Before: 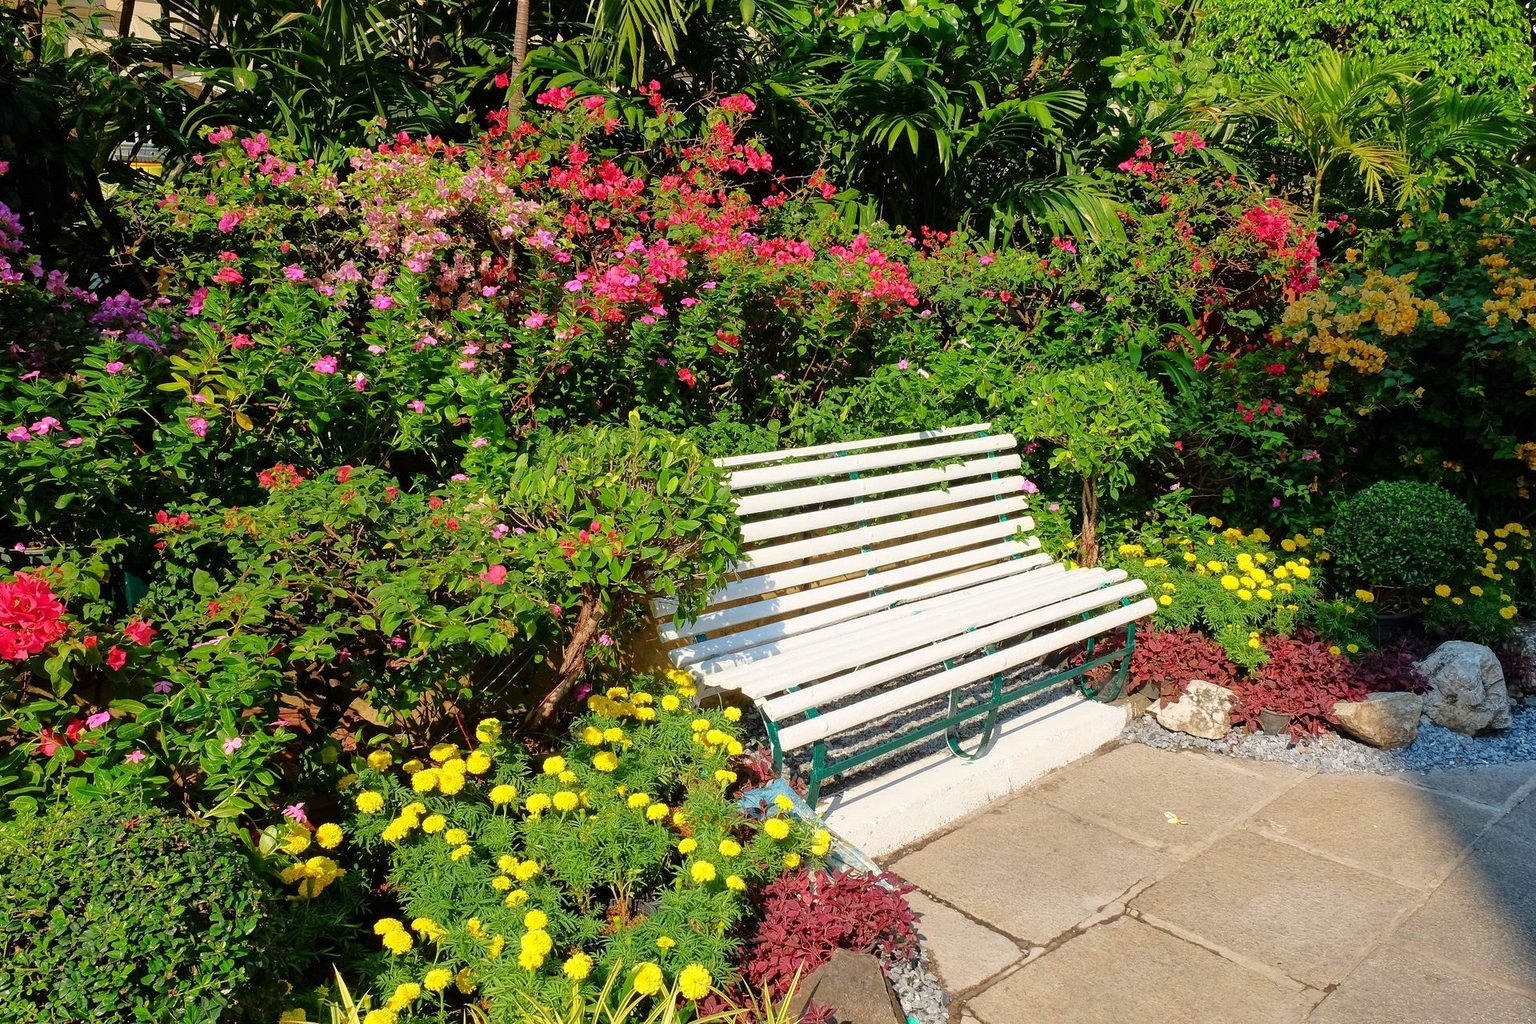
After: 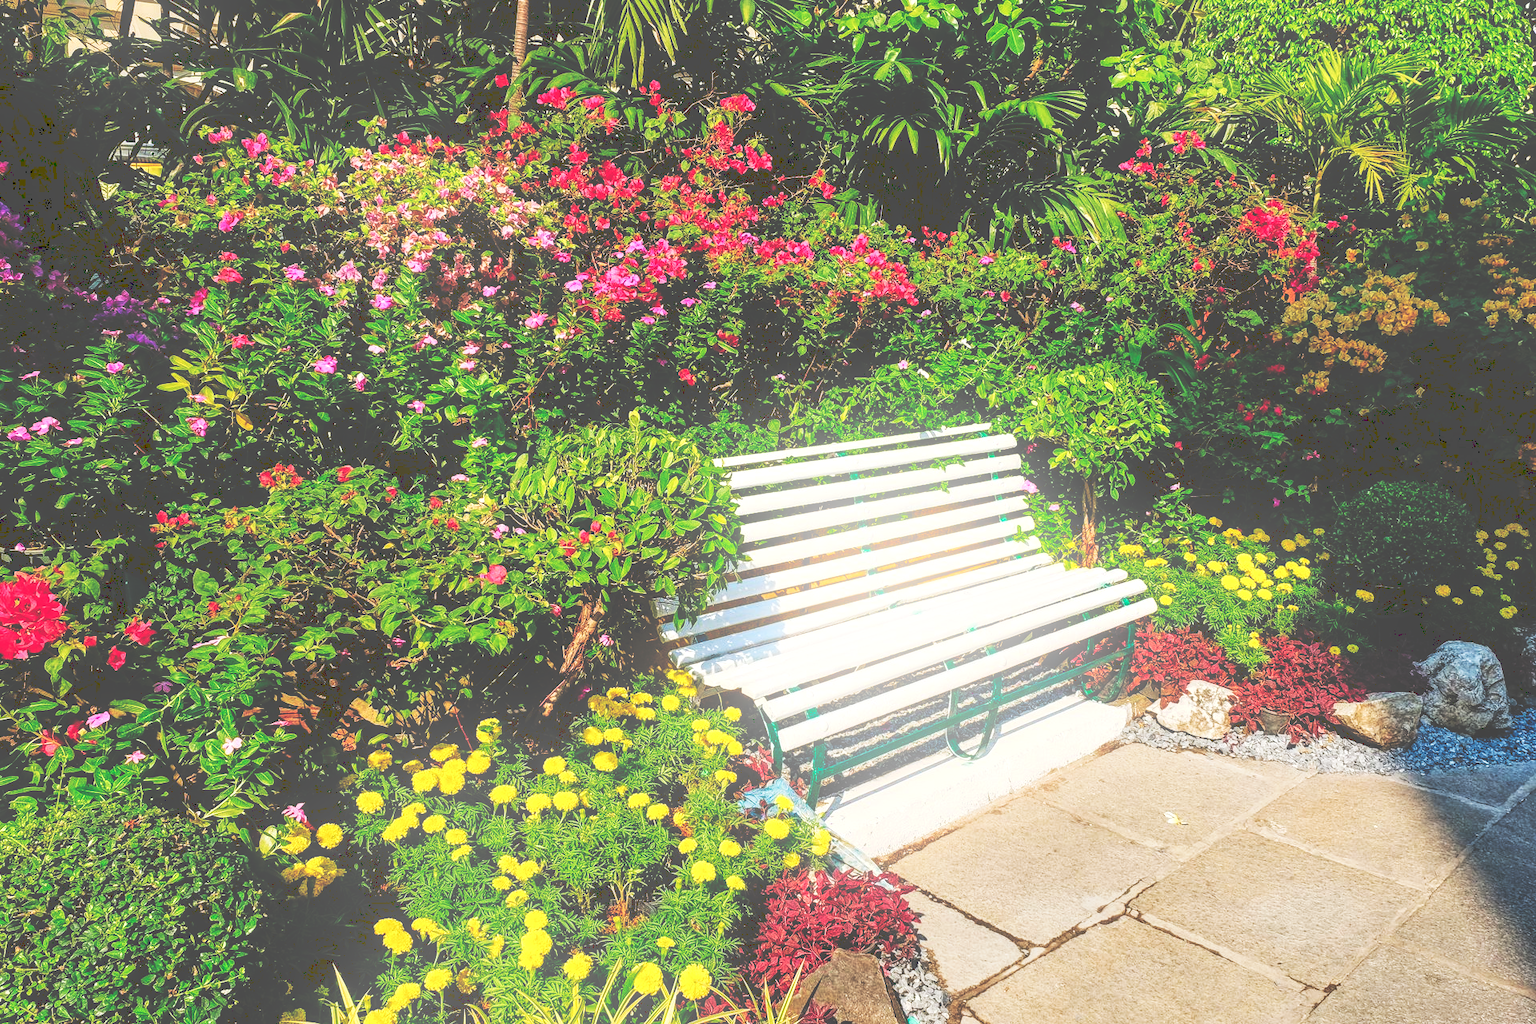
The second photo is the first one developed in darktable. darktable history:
local contrast: detail 142%
shadows and highlights: radius 334.93, shadows 63.48, highlights 6.06, compress 87.7%, highlights color adjustment 39.73%, soften with gaussian
tone curve: curves: ch0 [(0, 0) (0.003, 0.331) (0.011, 0.333) (0.025, 0.333) (0.044, 0.334) (0.069, 0.335) (0.1, 0.338) (0.136, 0.342) (0.177, 0.347) (0.224, 0.352) (0.277, 0.359) (0.335, 0.39) (0.399, 0.434) (0.468, 0.509) (0.543, 0.615) (0.623, 0.731) (0.709, 0.814) (0.801, 0.88) (0.898, 0.921) (1, 1)], preserve colors none
bloom: size 15%, threshold 97%, strength 7%
base curve: curves: ch0 [(0, 0) (0.297, 0.298) (1, 1)], preserve colors none
